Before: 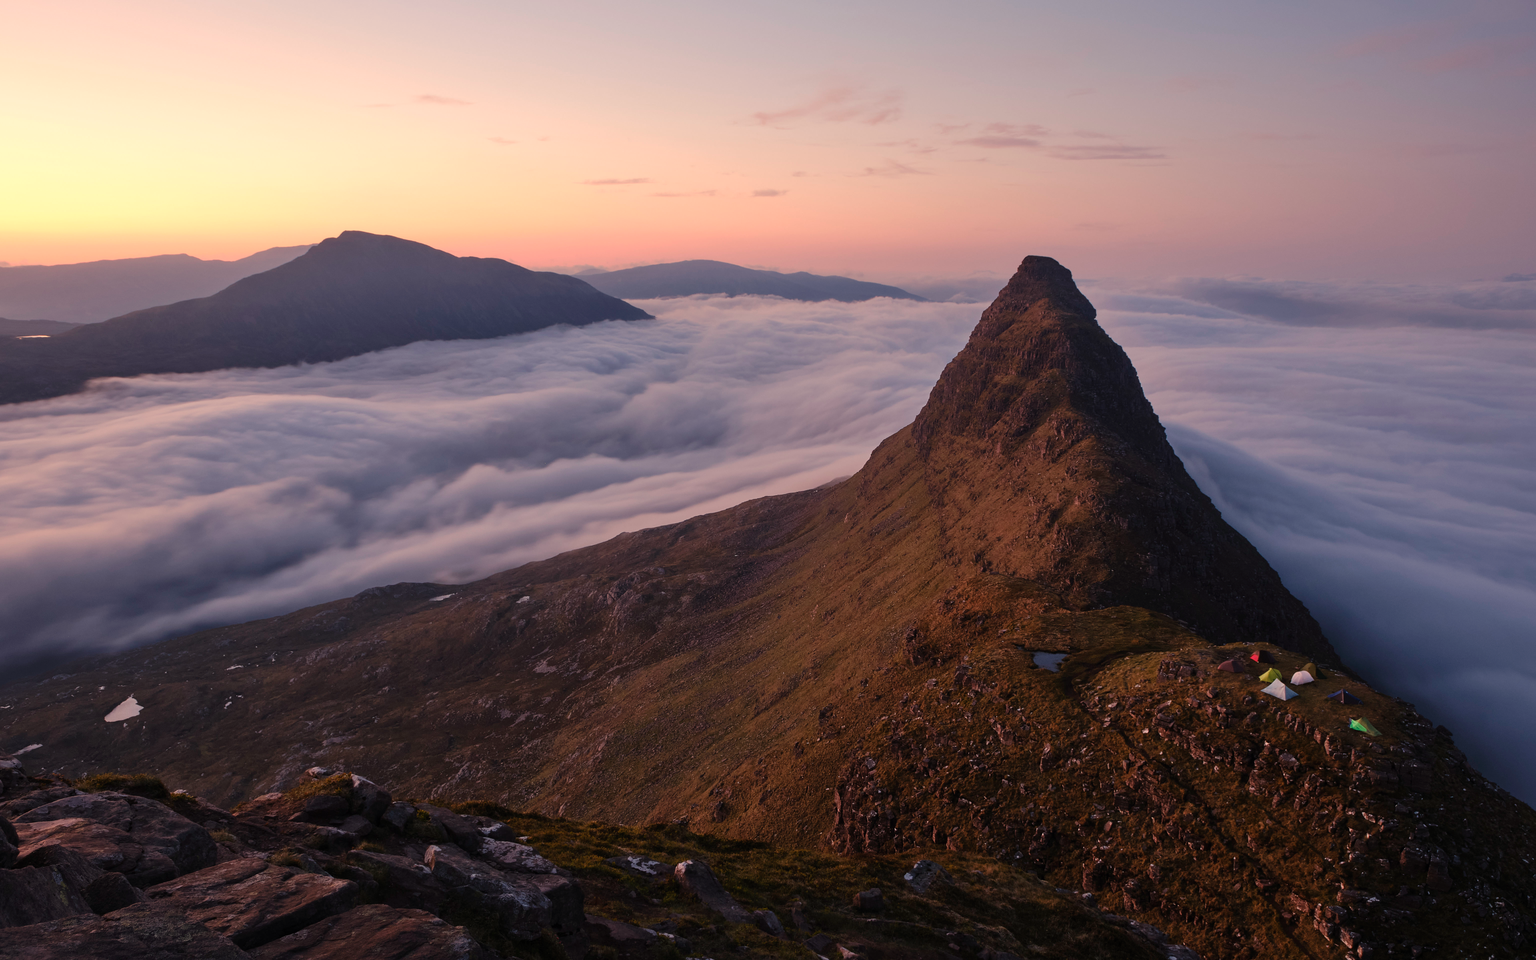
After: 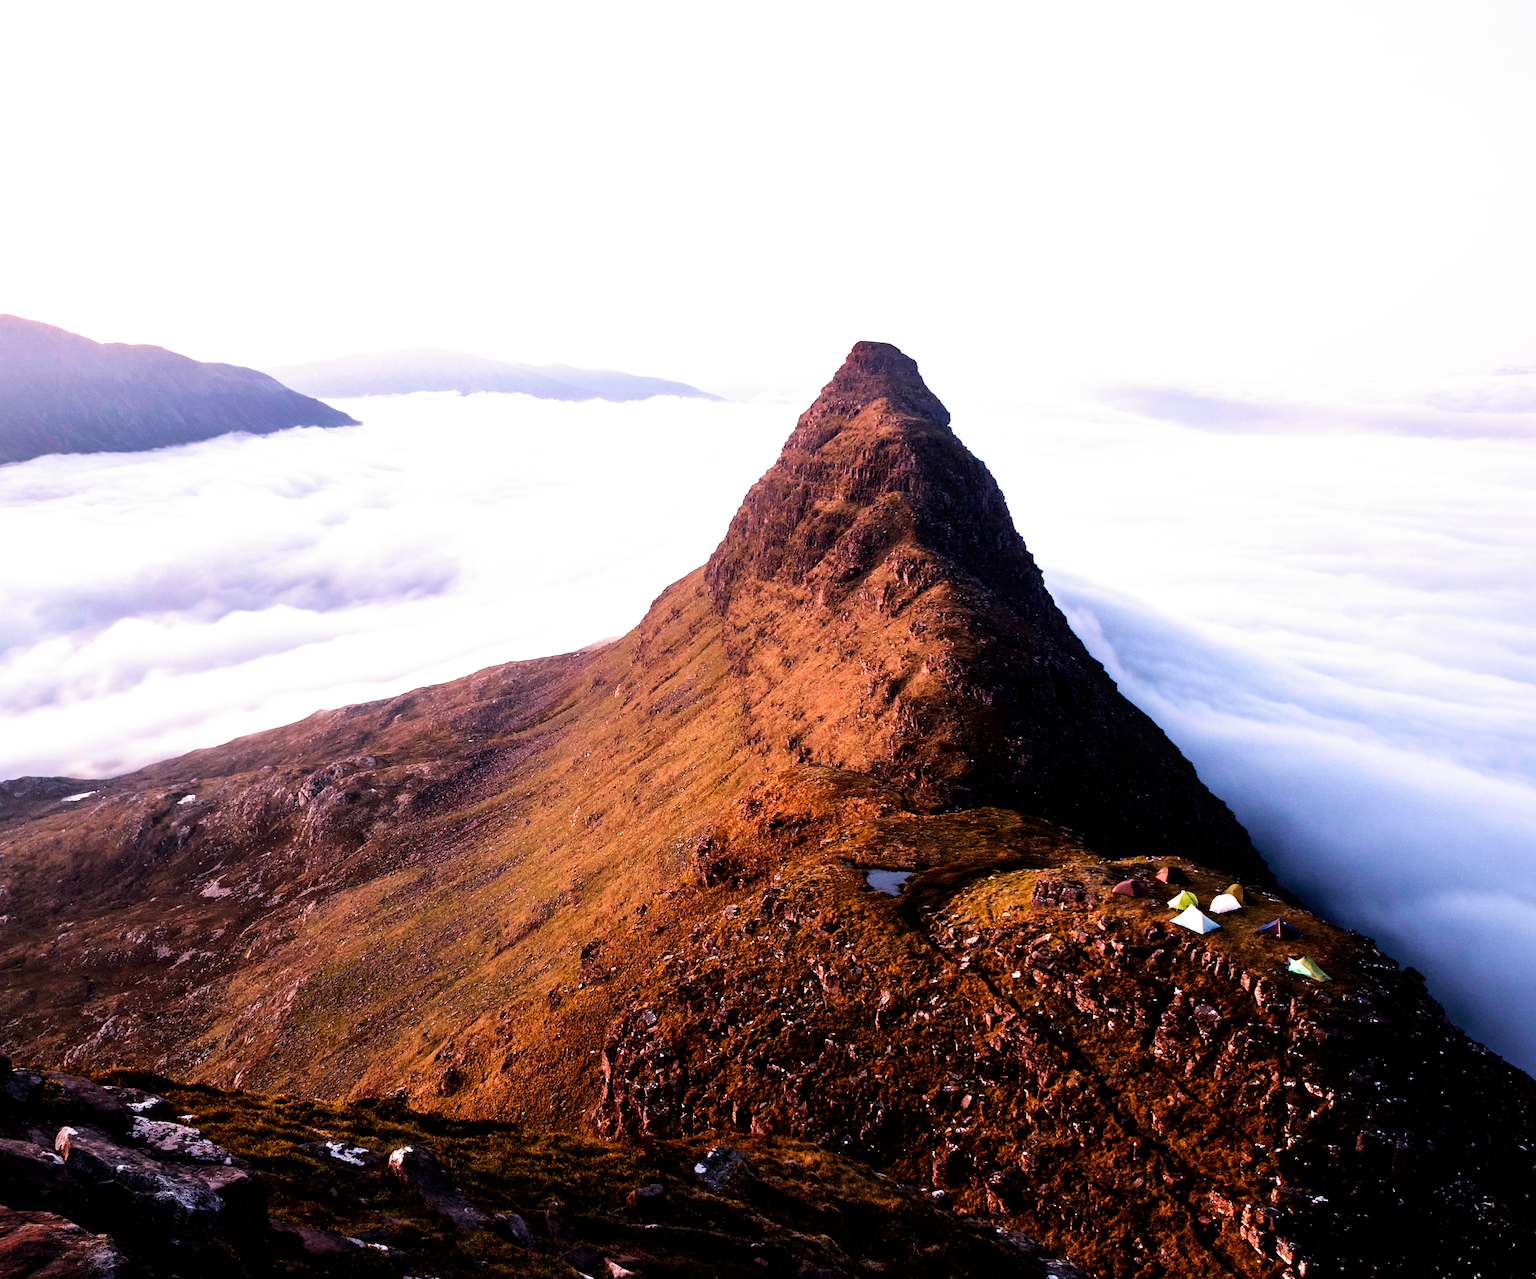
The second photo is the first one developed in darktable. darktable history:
exposure: exposure 0.601 EV, compensate highlight preservation false
filmic rgb: middle gray luminance 8.68%, black relative exposure -6.35 EV, white relative exposure 2.7 EV, target black luminance 0%, hardness 4.73, latitude 73.32%, contrast 1.329, shadows ↔ highlights balance 9.67%, add noise in highlights 0, preserve chrominance no, color science v3 (2019), use custom middle-gray values true, contrast in highlights soft
tone equalizer: -8 EV -0.771 EV, -7 EV -0.739 EV, -6 EV -0.587 EV, -5 EV -0.409 EV, -3 EV 0.402 EV, -2 EV 0.6 EV, -1 EV 0.699 EV, +0 EV 0.777 EV
crop and rotate: left 24.959%
